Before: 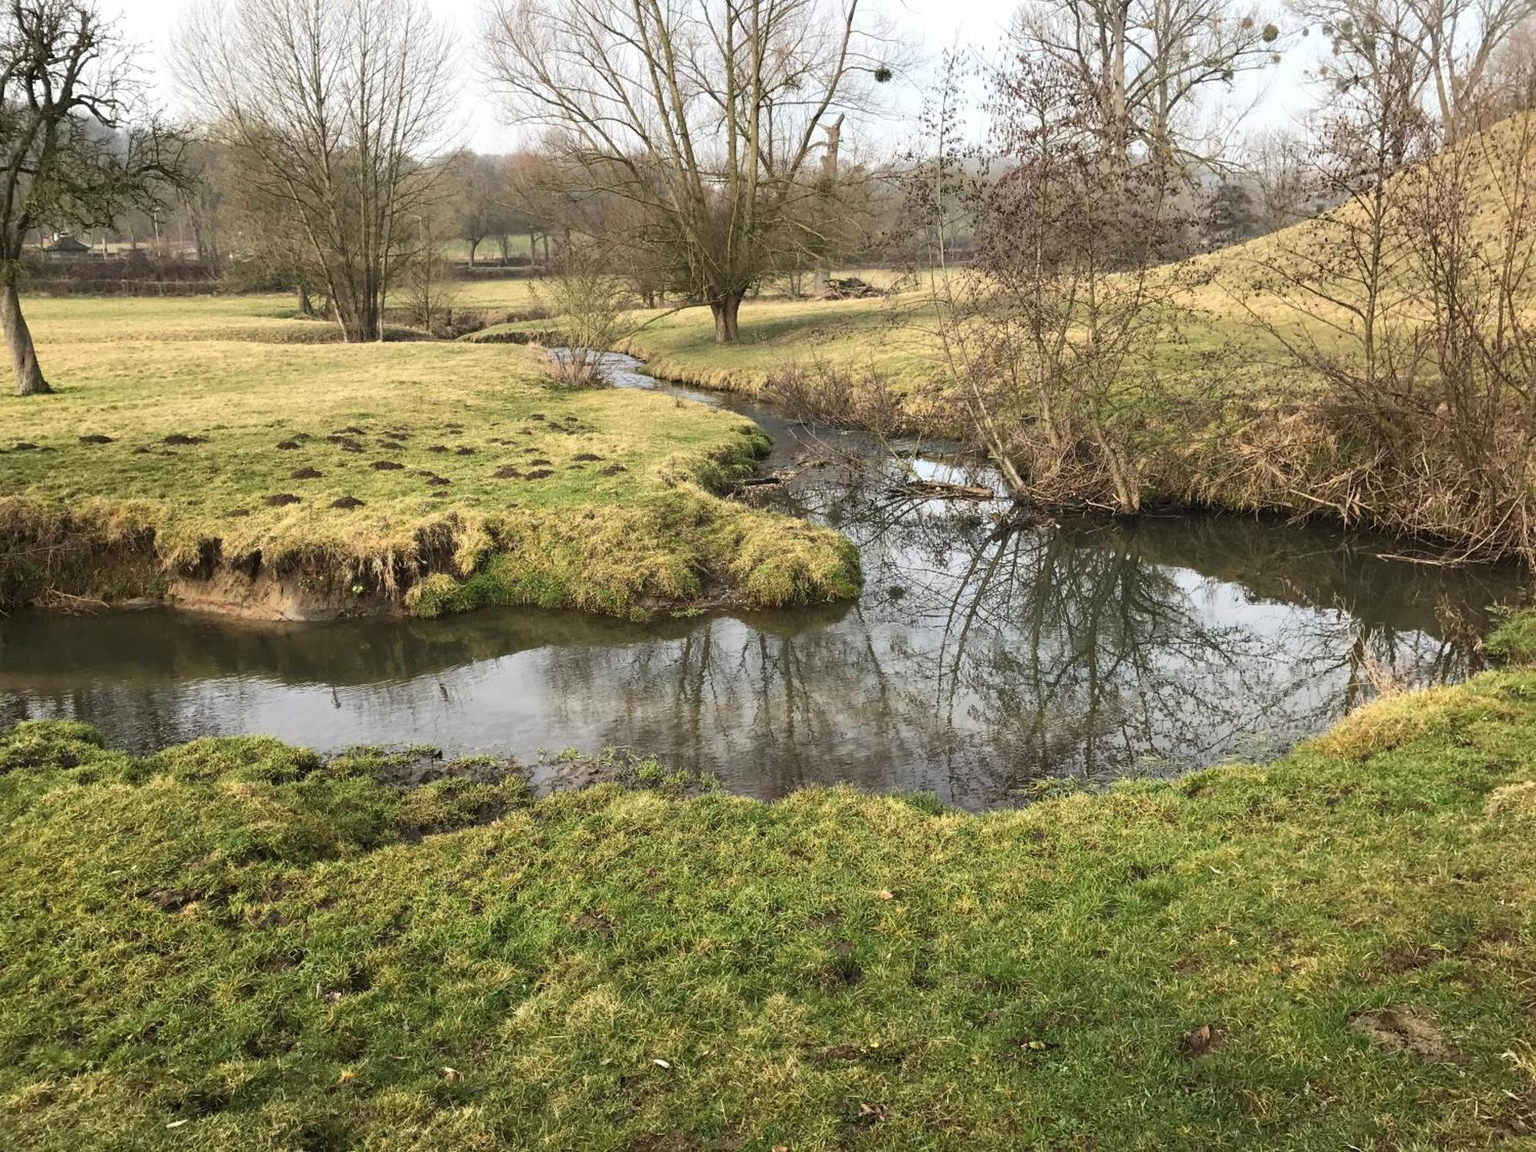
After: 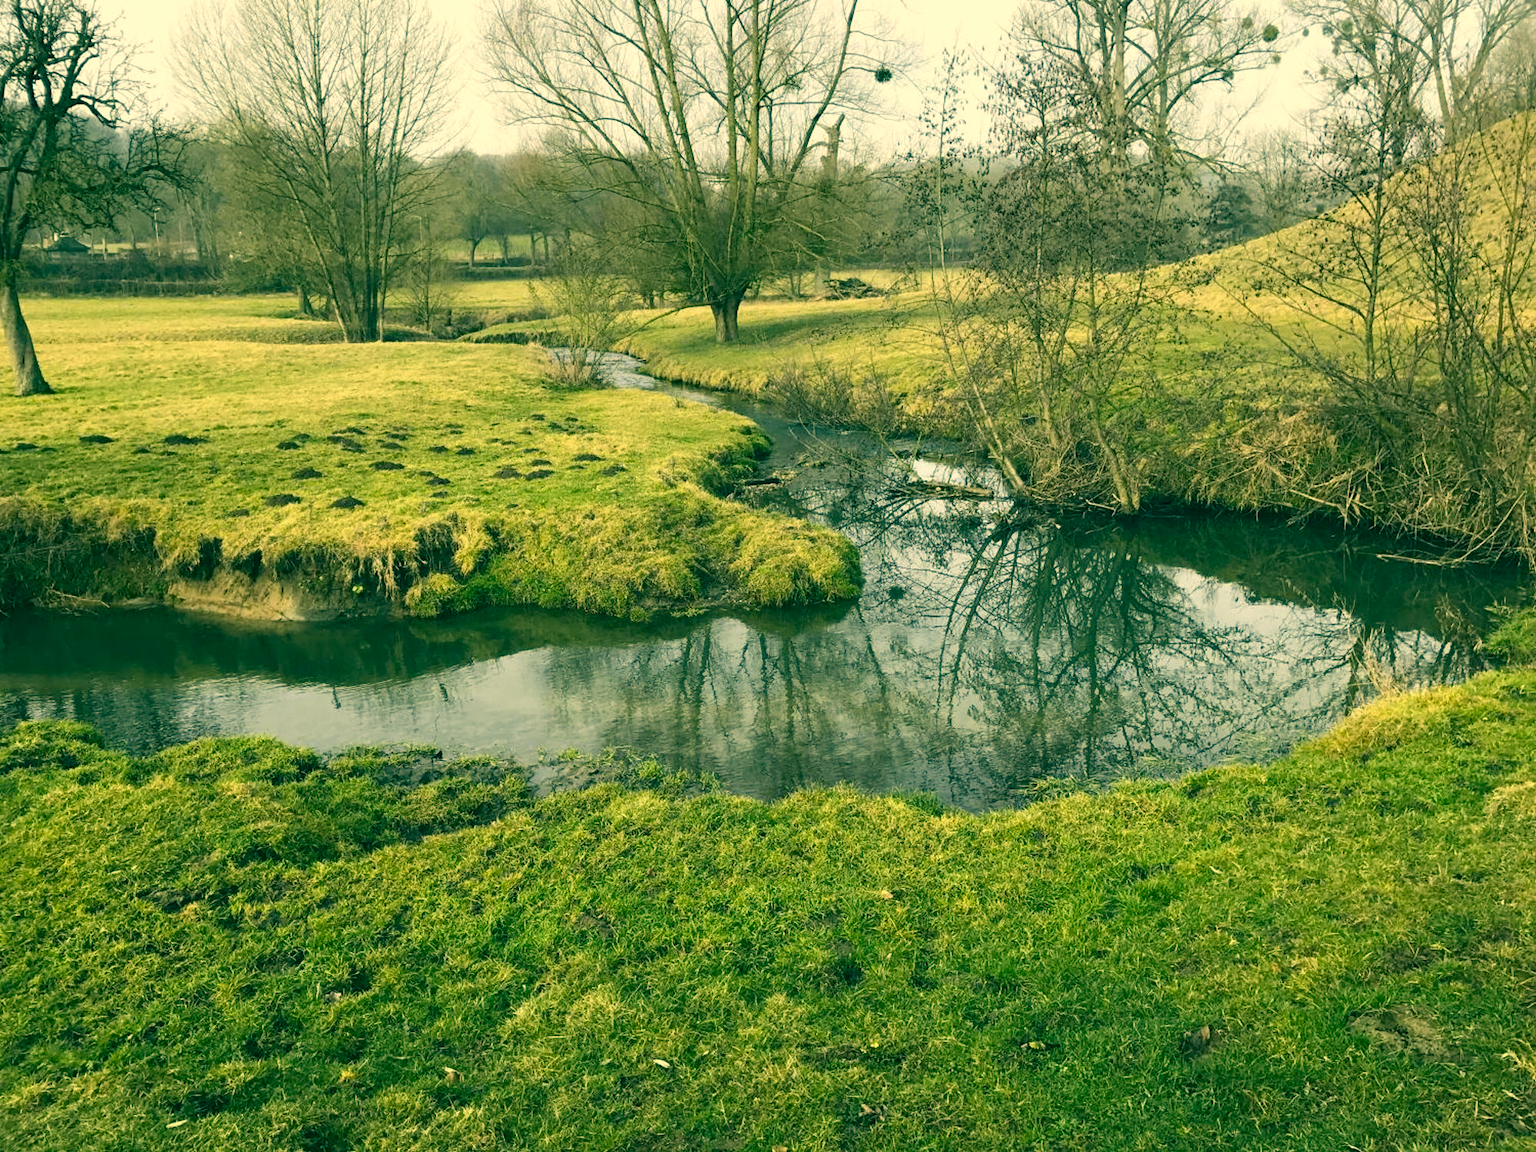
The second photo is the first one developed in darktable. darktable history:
color correction: highlights a* 1.83, highlights b* 34.02, shadows a* -36.68, shadows b* -5.48
white balance: red 0.984, blue 1.059
